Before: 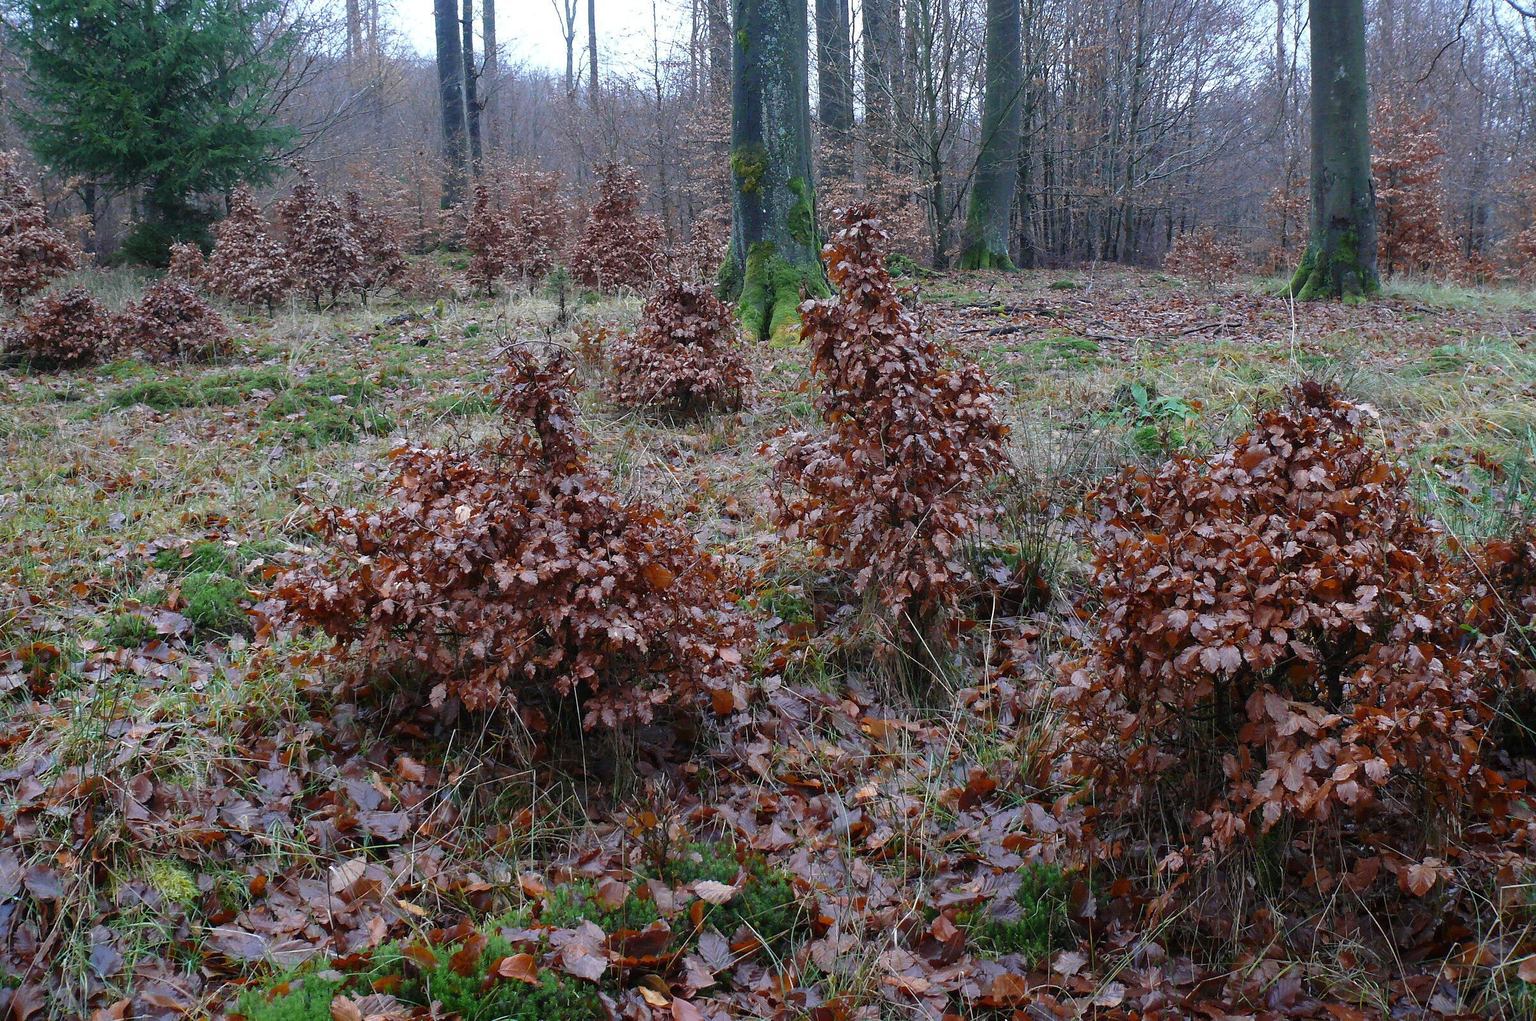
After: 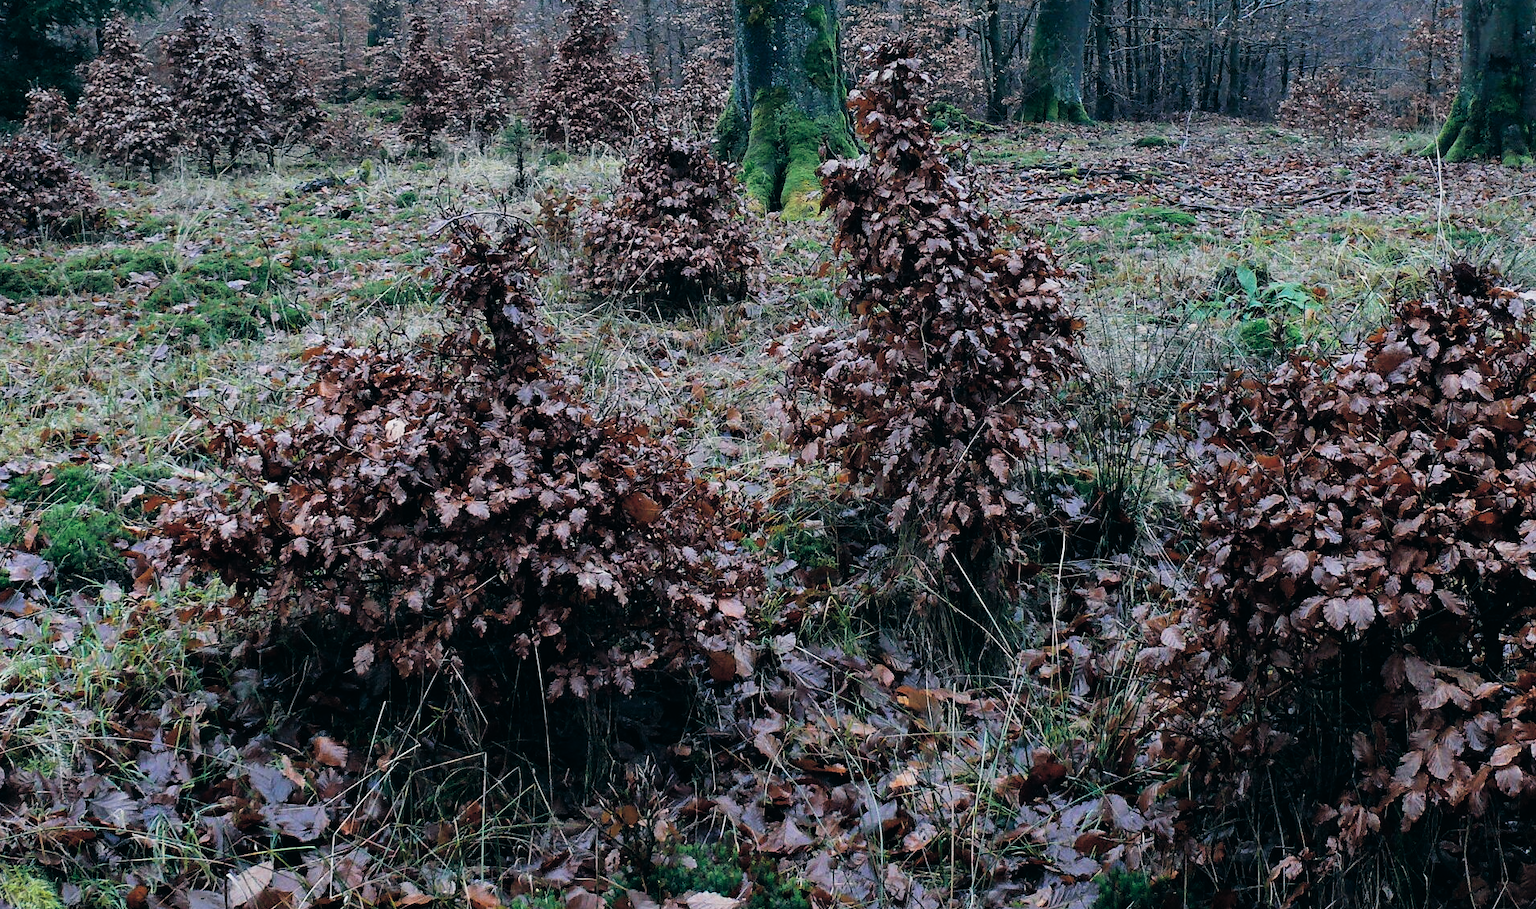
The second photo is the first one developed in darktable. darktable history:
crop: left 9.712%, top 16.928%, right 10.845%, bottom 12.332%
color balance: lift [1.016, 0.983, 1, 1.017], gamma [0.958, 1, 1, 1], gain [0.981, 1.007, 0.993, 1.002], input saturation 118.26%, contrast 13.43%, contrast fulcrum 21.62%, output saturation 82.76%
filmic rgb: black relative exposure -5 EV, hardness 2.88, contrast 1.3, highlights saturation mix -30%
